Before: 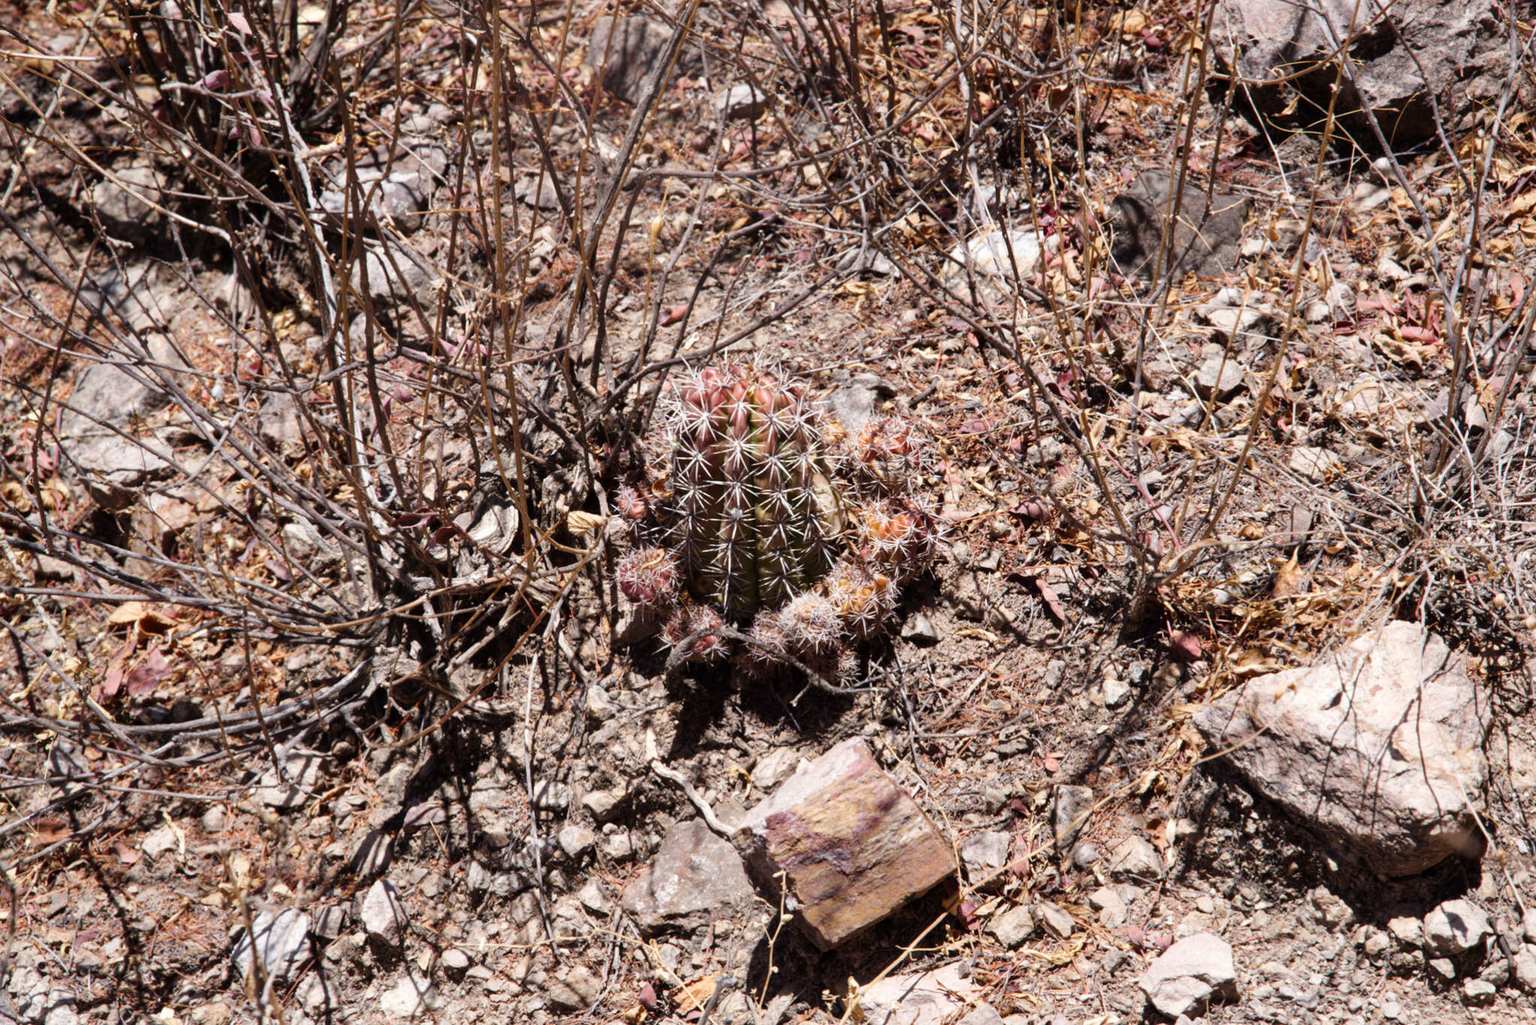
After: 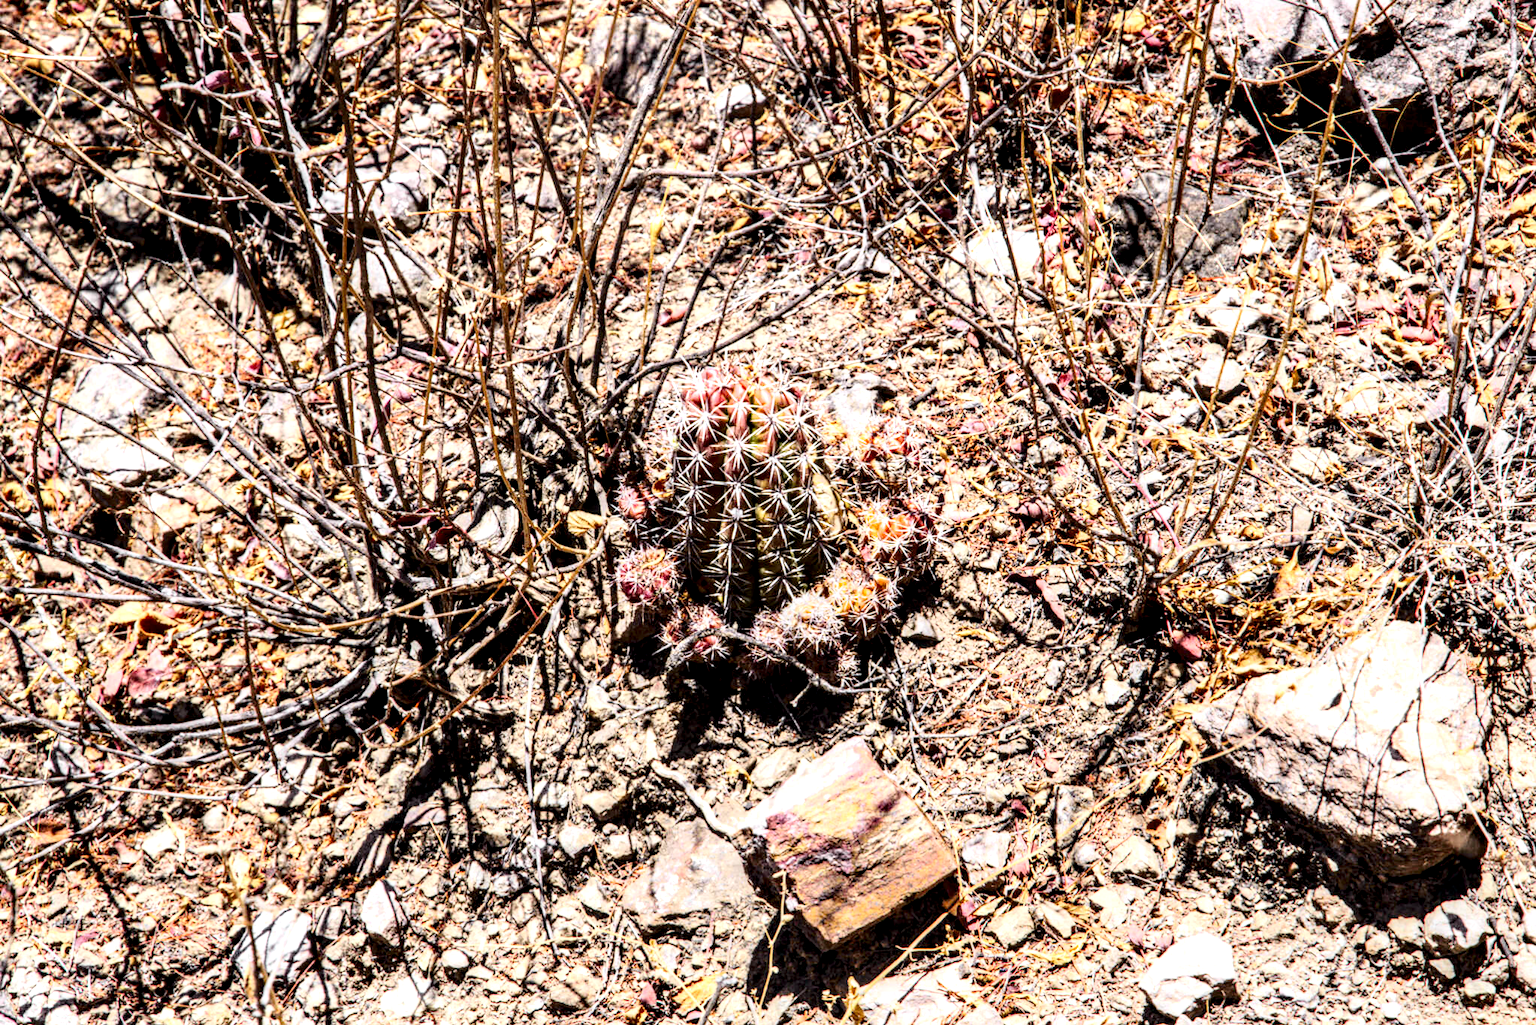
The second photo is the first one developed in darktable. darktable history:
tone curve: curves: ch0 [(0, 0.026) (0.058, 0.049) (0.246, 0.214) (0.437, 0.498) (0.55, 0.644) (0.657, 0.767) (0.822, 0.9) (1, 0.961)]; ch1 [(0, 0) (0.346, 0.307) (0.408, 0.369) (0.453, 0.457) (0.476, 0.489) (0.502, 0.493) (0.521, 0.515) (0.537, 0.531) (0.612, 0.641) (0.676, 0.728) (1, 1)]; ch2 [(0, 0) (0.346, 0.34) (0.434, 0.46) (0.485, 0.494) (0.5, 0.494) (0.511, 0.504) (0.537, 0.551) (0.579, 0.599) (0.625, 0.686) (1, 1)], color space Lab, independent channels, preserve colors none
exposure: exposure 0.642 EV, compensate highlight preservation false
local contrast: highlights 19%, detail 185%
color correction: highlights b* -0.051
